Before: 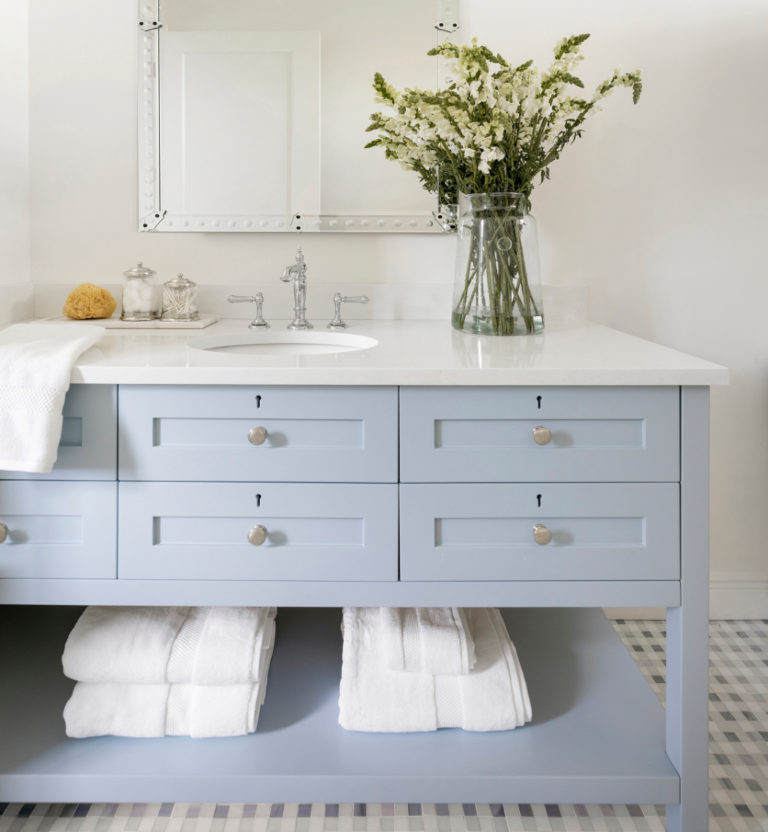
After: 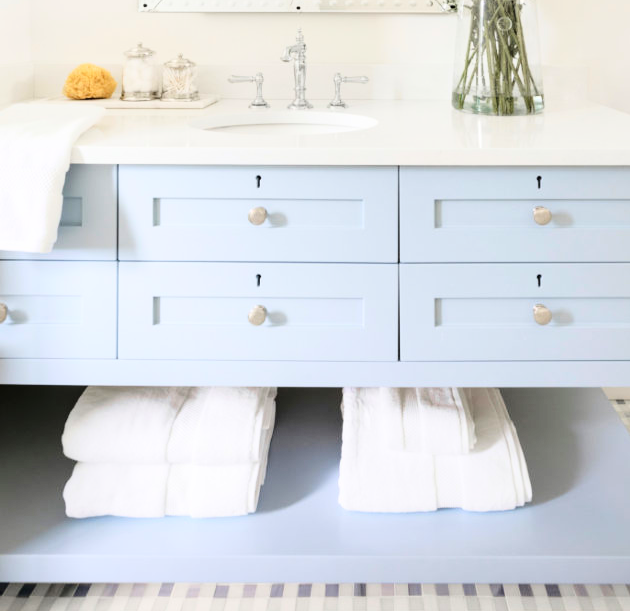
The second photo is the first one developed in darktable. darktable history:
base curve: curves: ch0 [(0, 0) (0.028, 0.03) (0.121, 0.232) (0.46, 0.748) (0.859, 0.968) (1, 1)]
crop: top 26.531%, right 17.959%
